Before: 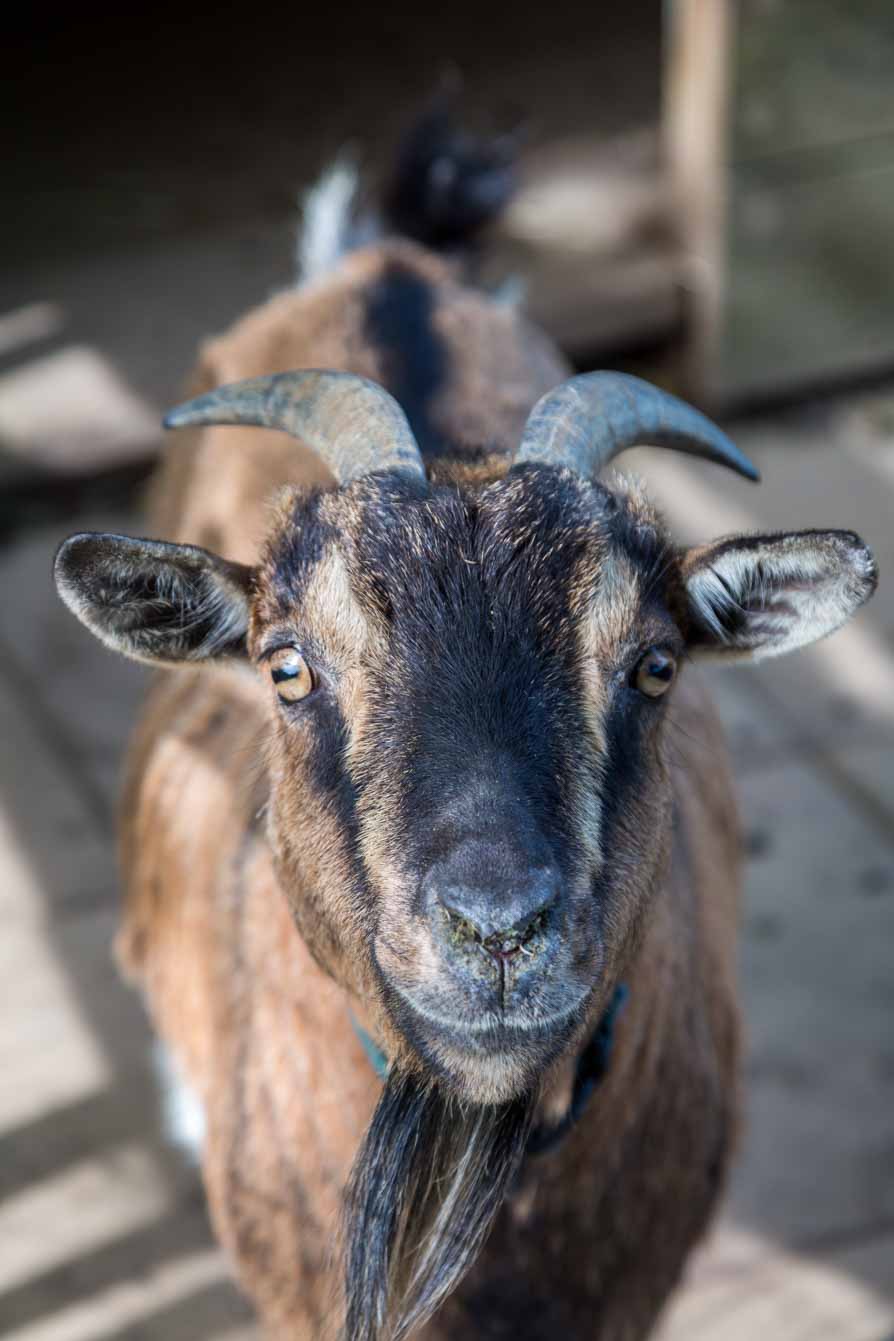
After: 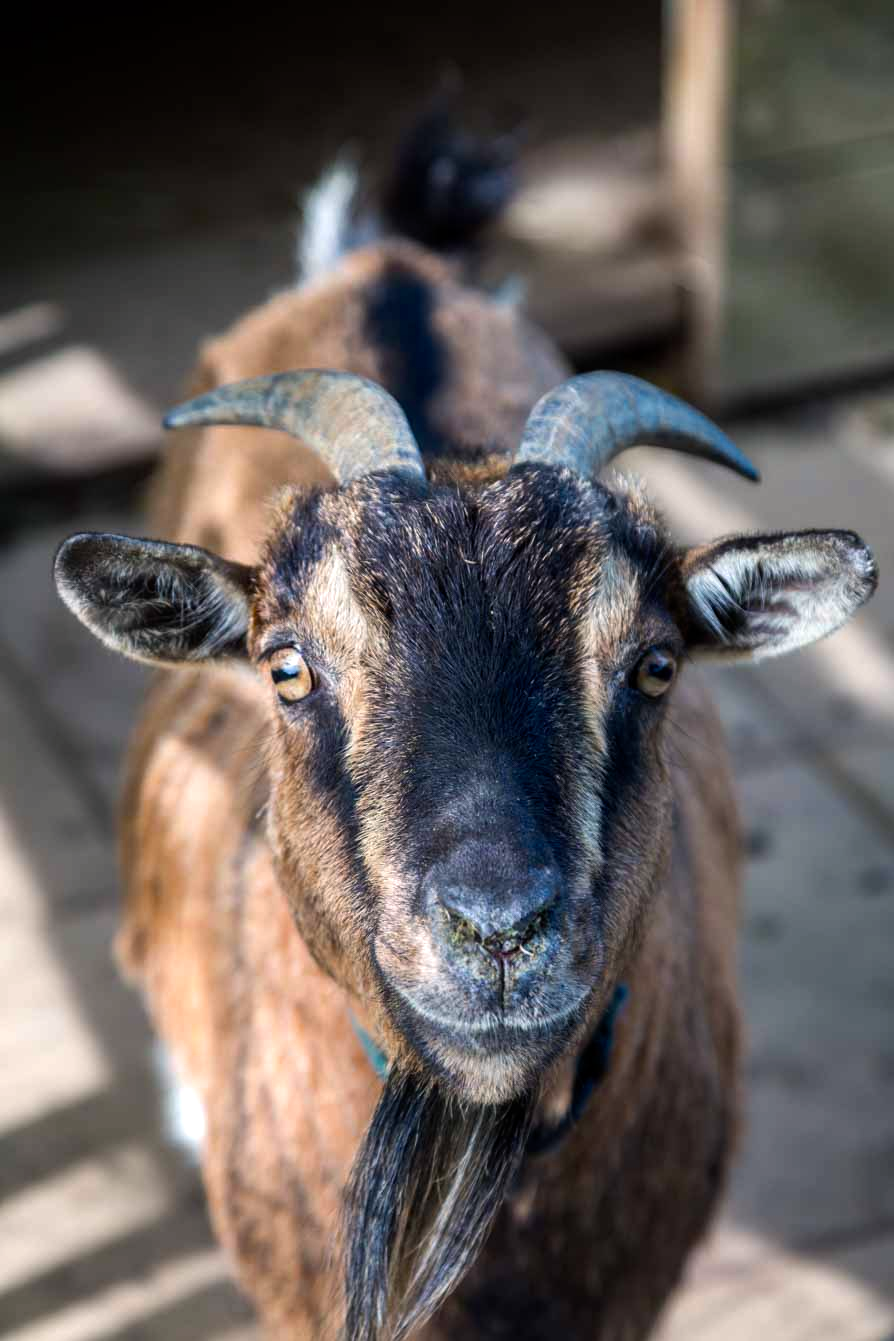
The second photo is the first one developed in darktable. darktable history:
levels: black 0.034%
color balance rgb: highlights gain › chroma 0.655%, highlights gain › hue 55.58°, white fulcrum 1.02 EV, perceptual saturation grading › global saturation 16.034%, global vibrance 9.384%, contrast 15.054%, saturation formula JzAzBz (2021)
